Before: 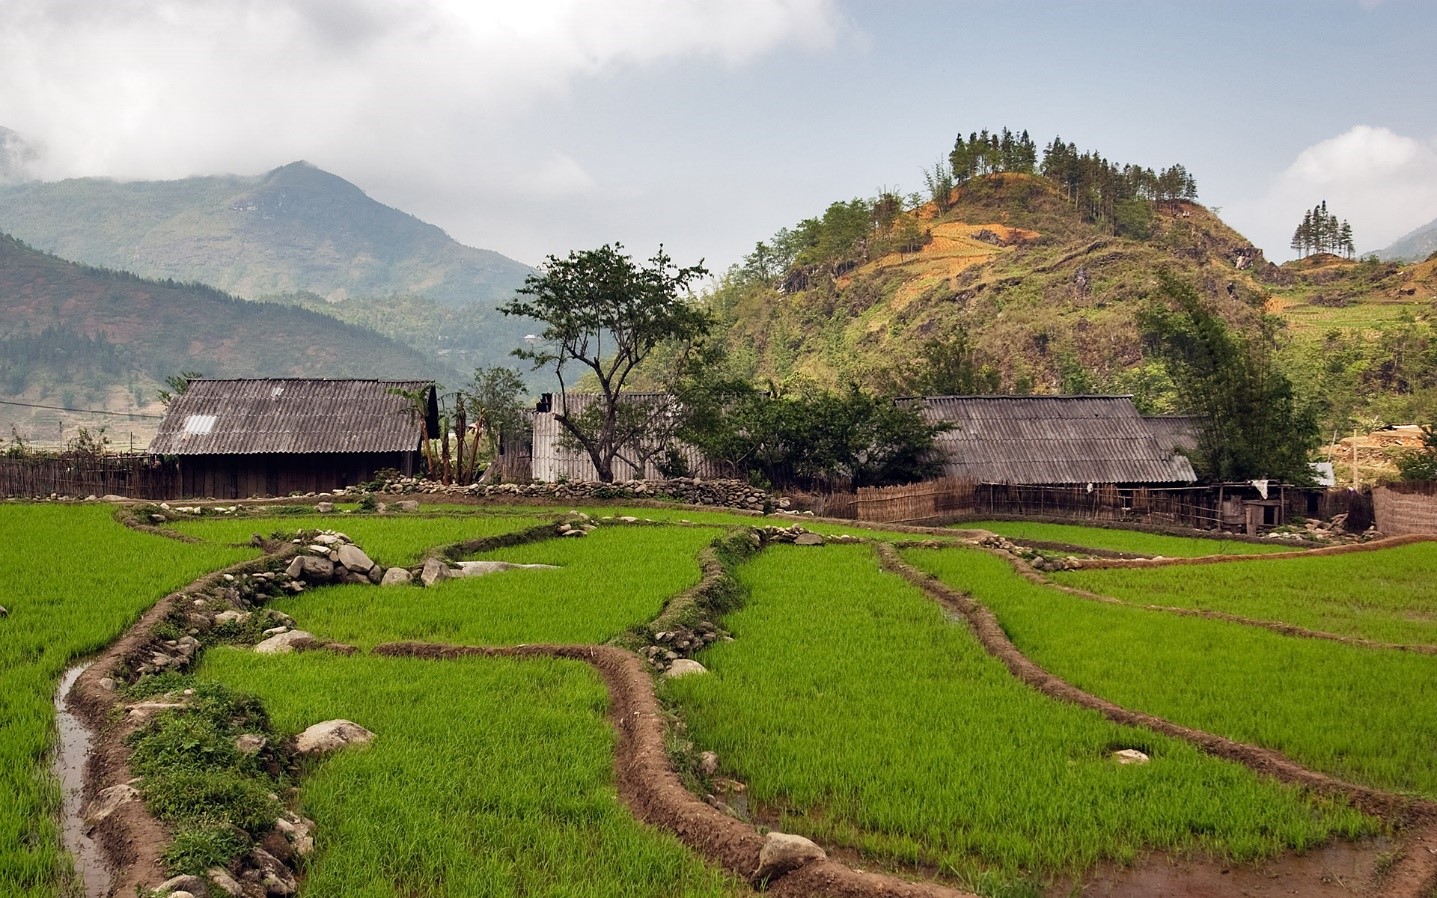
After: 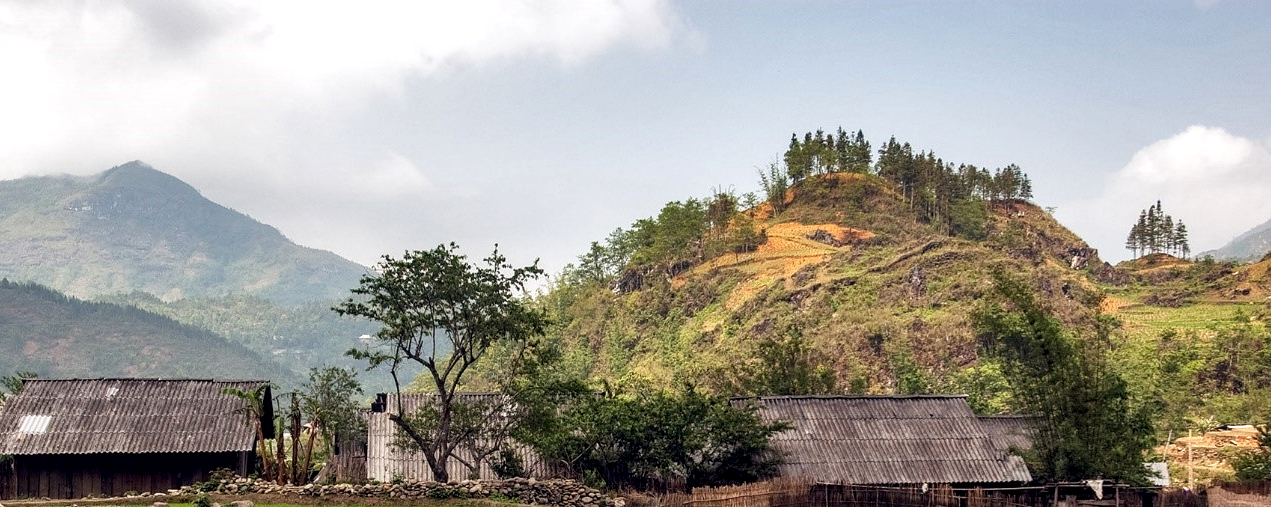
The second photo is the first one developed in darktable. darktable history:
exposure: black level correction 0.001, exposure 0.193 EV, compensate exposure bias true, compensate highlight preservation false
crop and rotate: left 11.518%, bottom 43.509%
local contrast: on, module defaults
